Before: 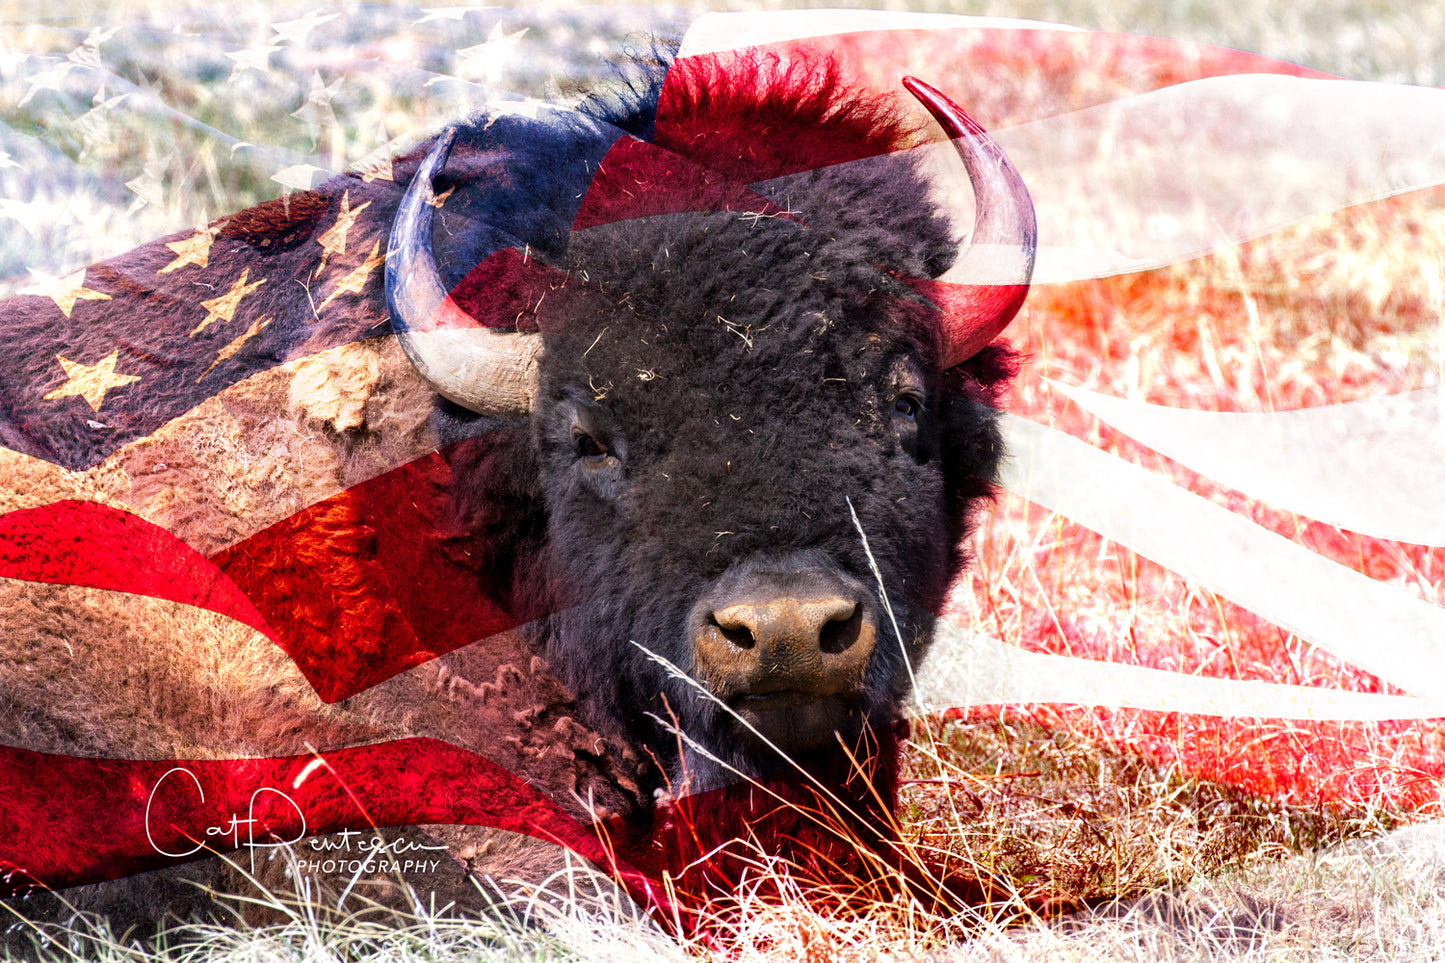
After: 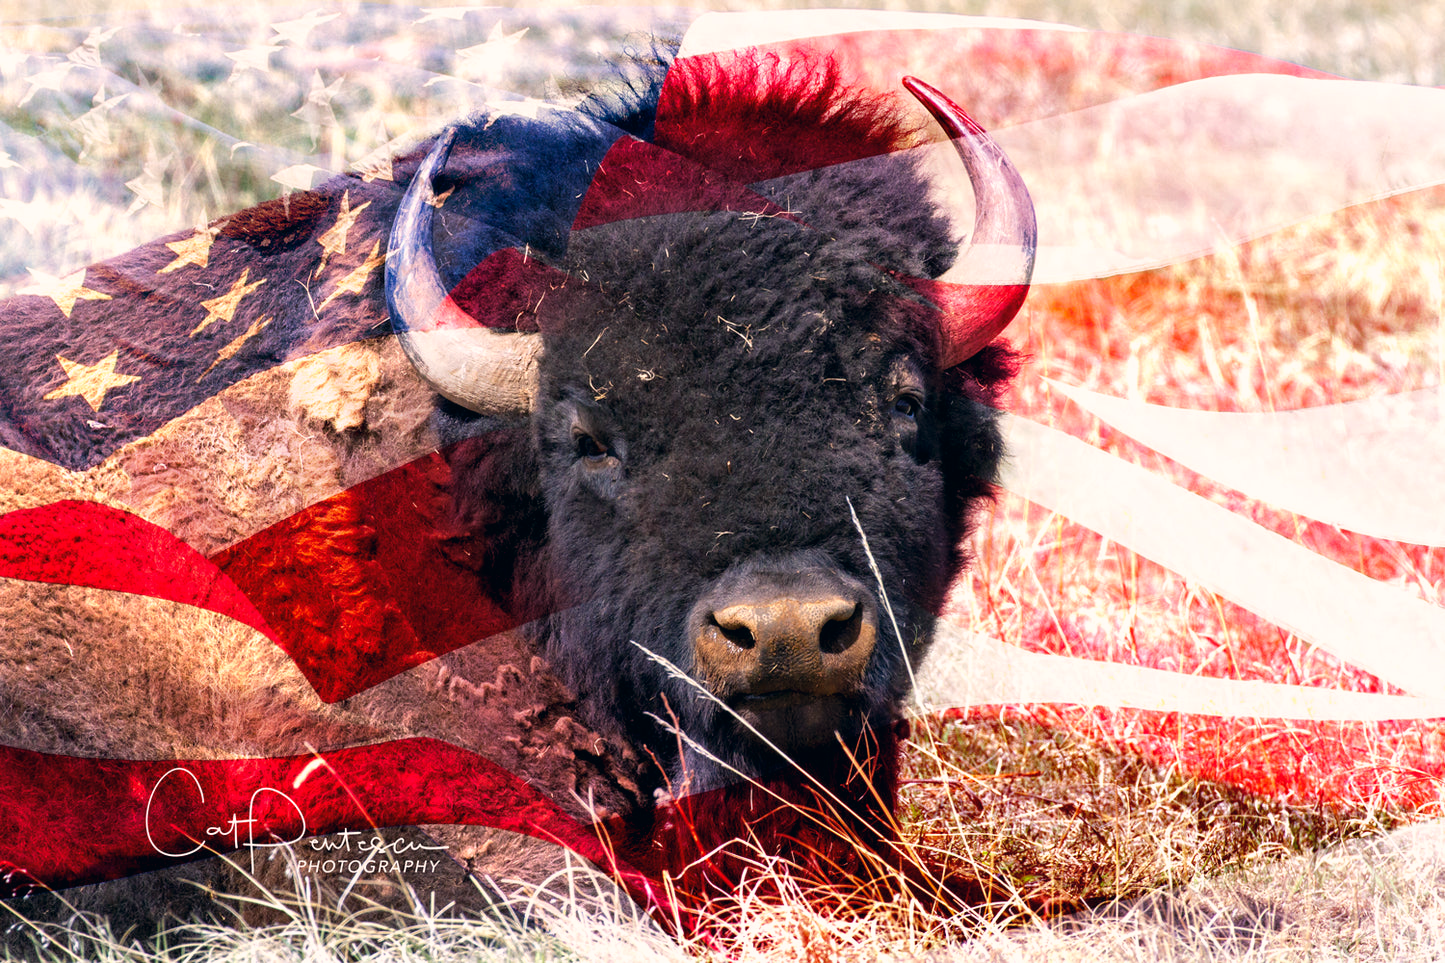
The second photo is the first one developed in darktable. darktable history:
color correction: highlights a* 5.41, highlights b* 5.3, shadows a* -4.08, shadows b* -4.98
